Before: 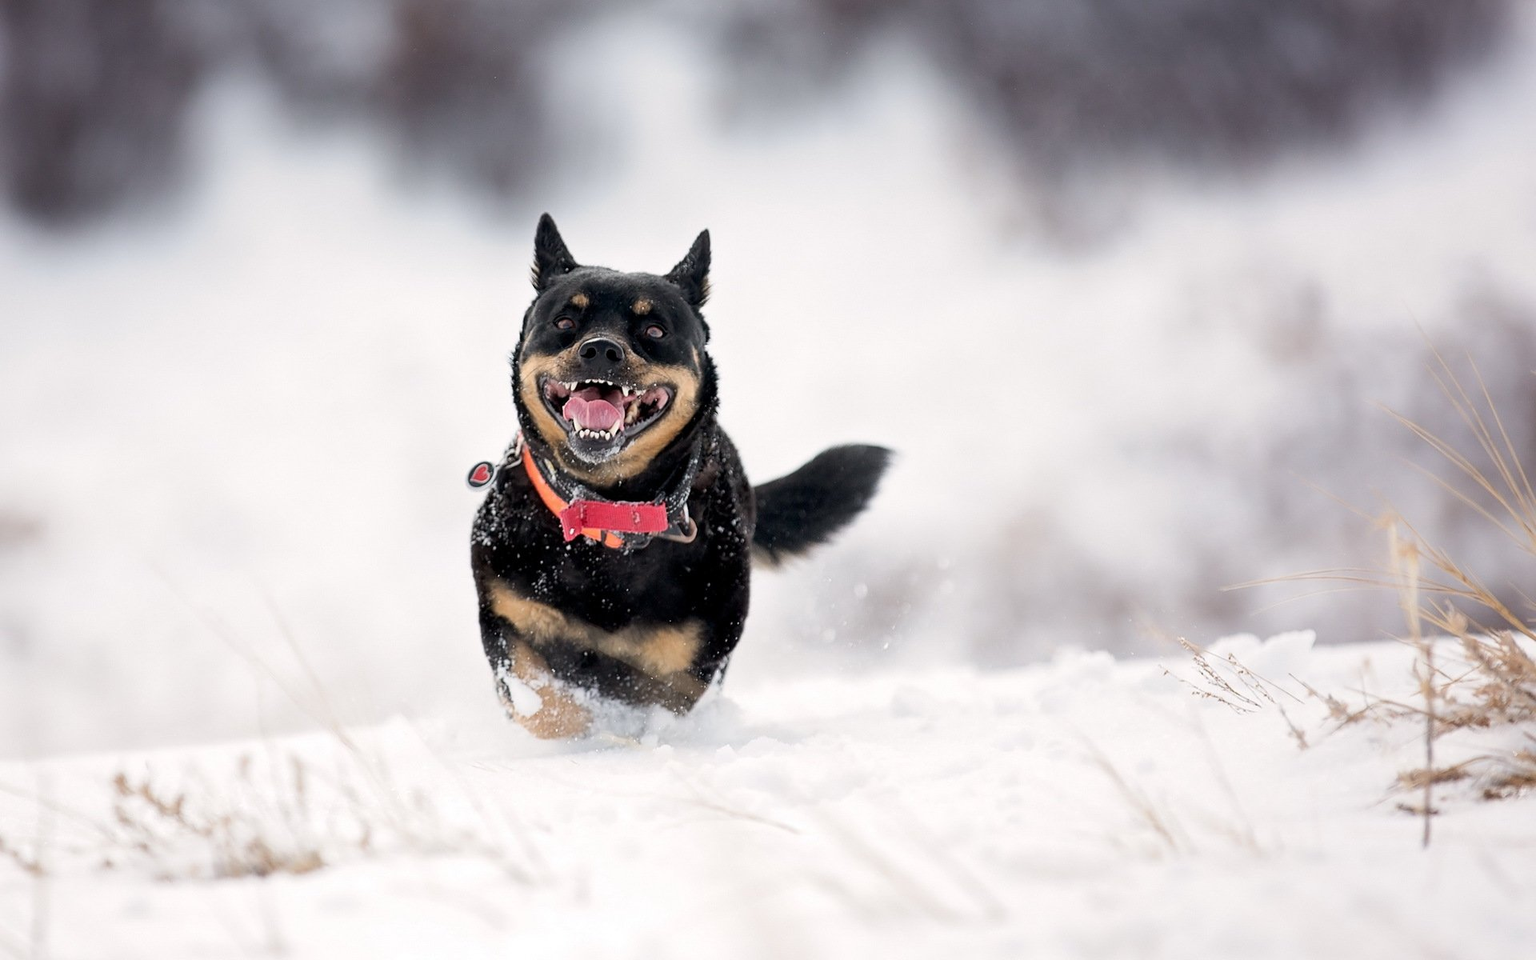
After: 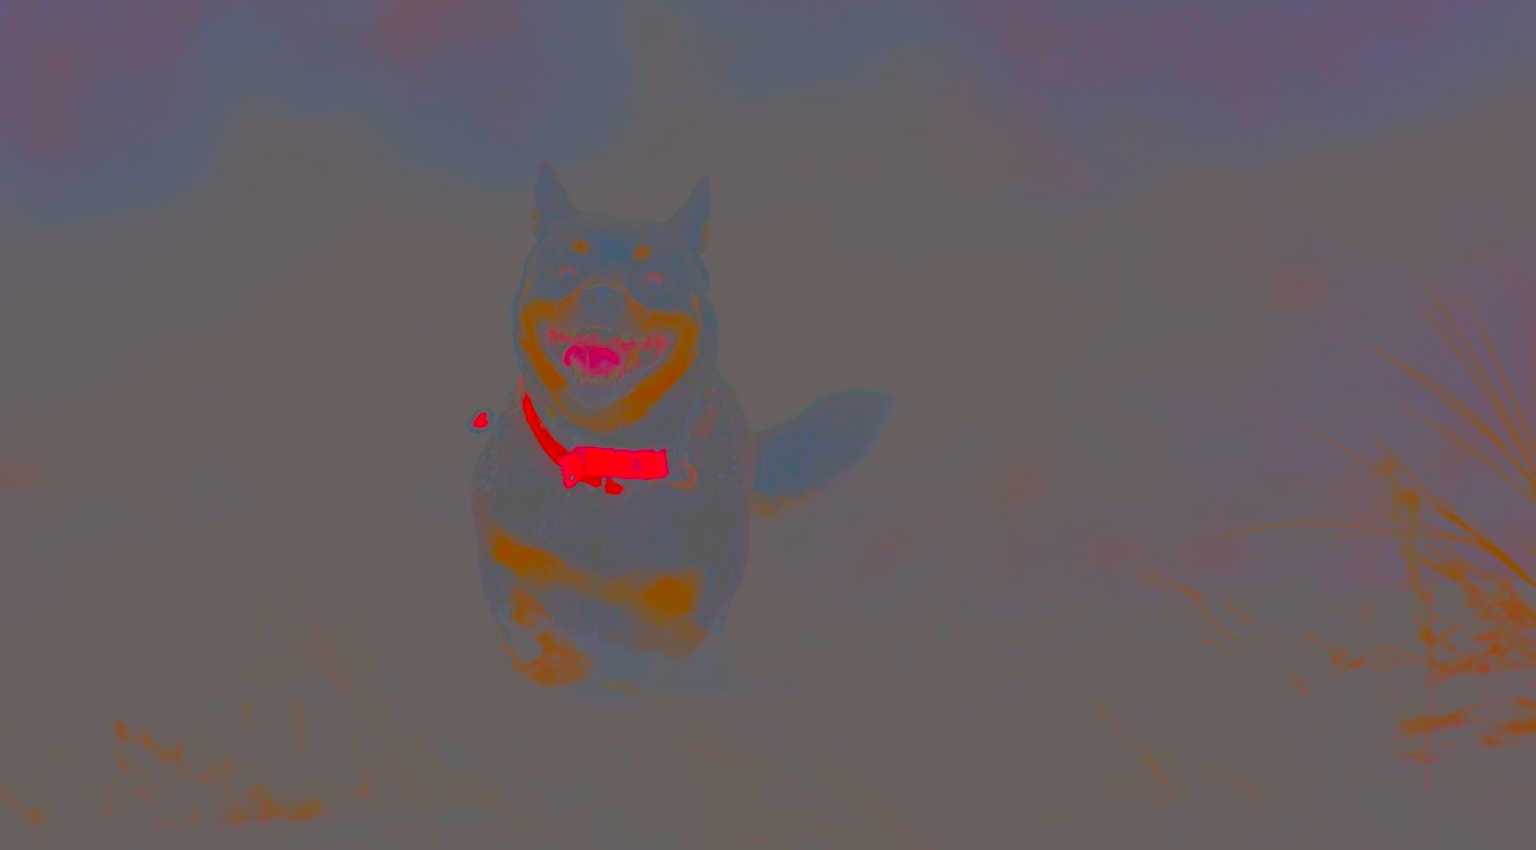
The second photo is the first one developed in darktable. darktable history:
contrast brightness saturation: contrast -0.971, brightness -0.176, saturation 0.735
exposure: black level correction 0, exposure 1.103 EV, compensate highlight preservation false
crop and rotate: top 5.589%, bottom 5.811%
